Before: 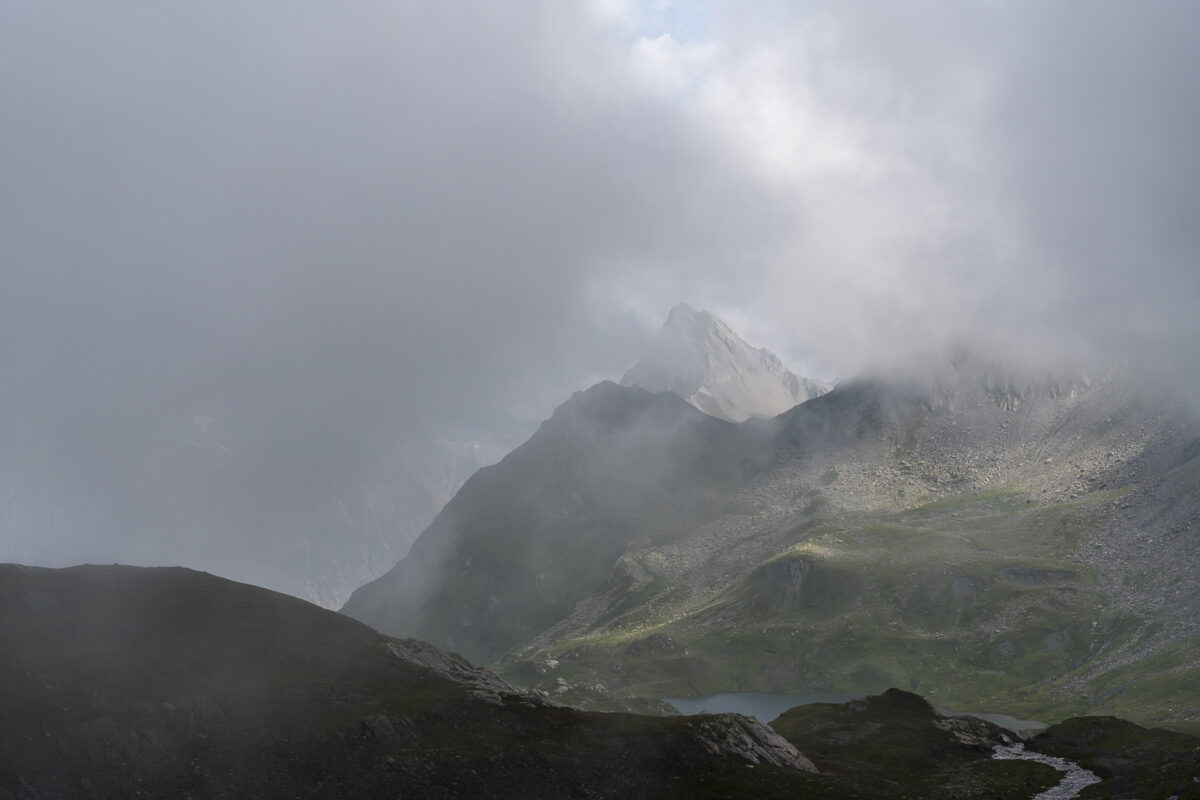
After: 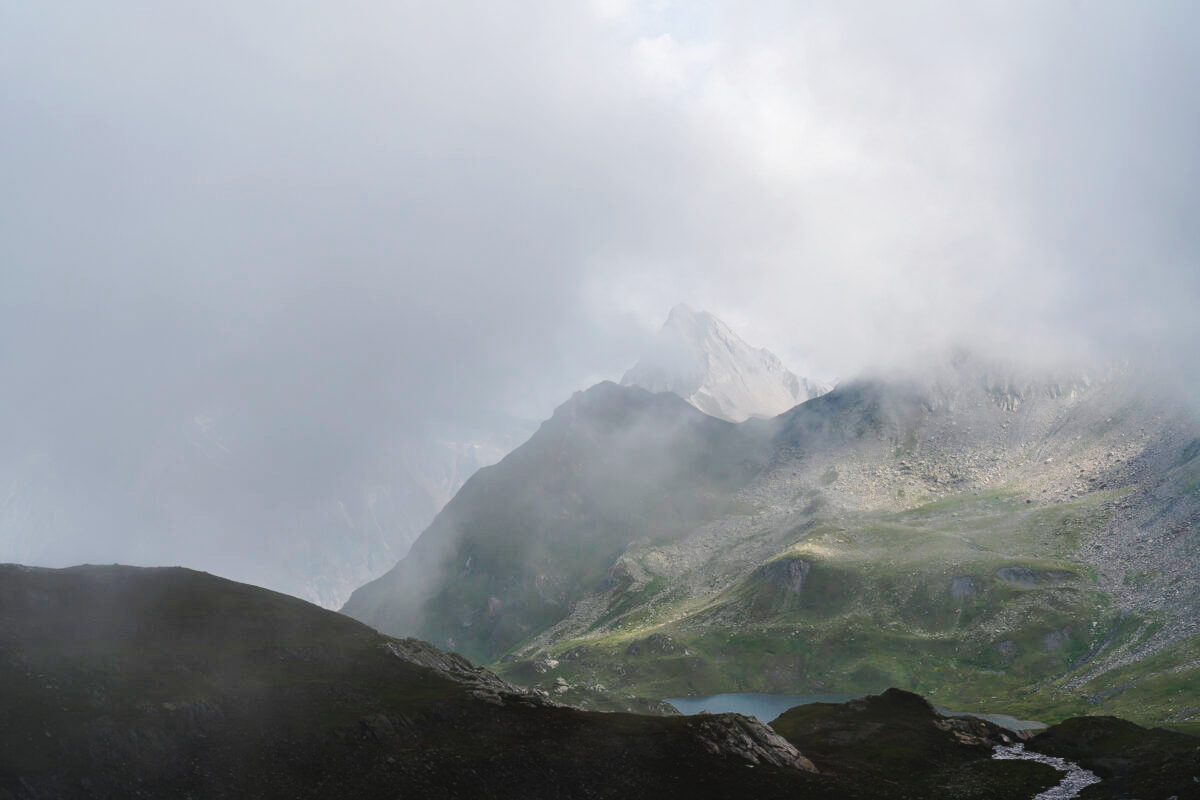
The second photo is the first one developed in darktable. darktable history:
tone curve: curves: ch0 [(0, 0) (0.003, 0.046) (0.011, 0.052) (0.025, 0.059) (0.044, 0.069) (0.069, 0.084) (0.1, 0.107) (0.136, 0.133) (0.177, 0.171) (0.224, 0.216) (0.277, 0.293) (0.335, 0.371) (0.399, 0.481) (0.468, 0.577) (0.543, 0.662) (0.623, 0.749) (0.709, 0.831) (0.801, 0.891) (0.898, 0.942) (1, 1)], preserve colors none
